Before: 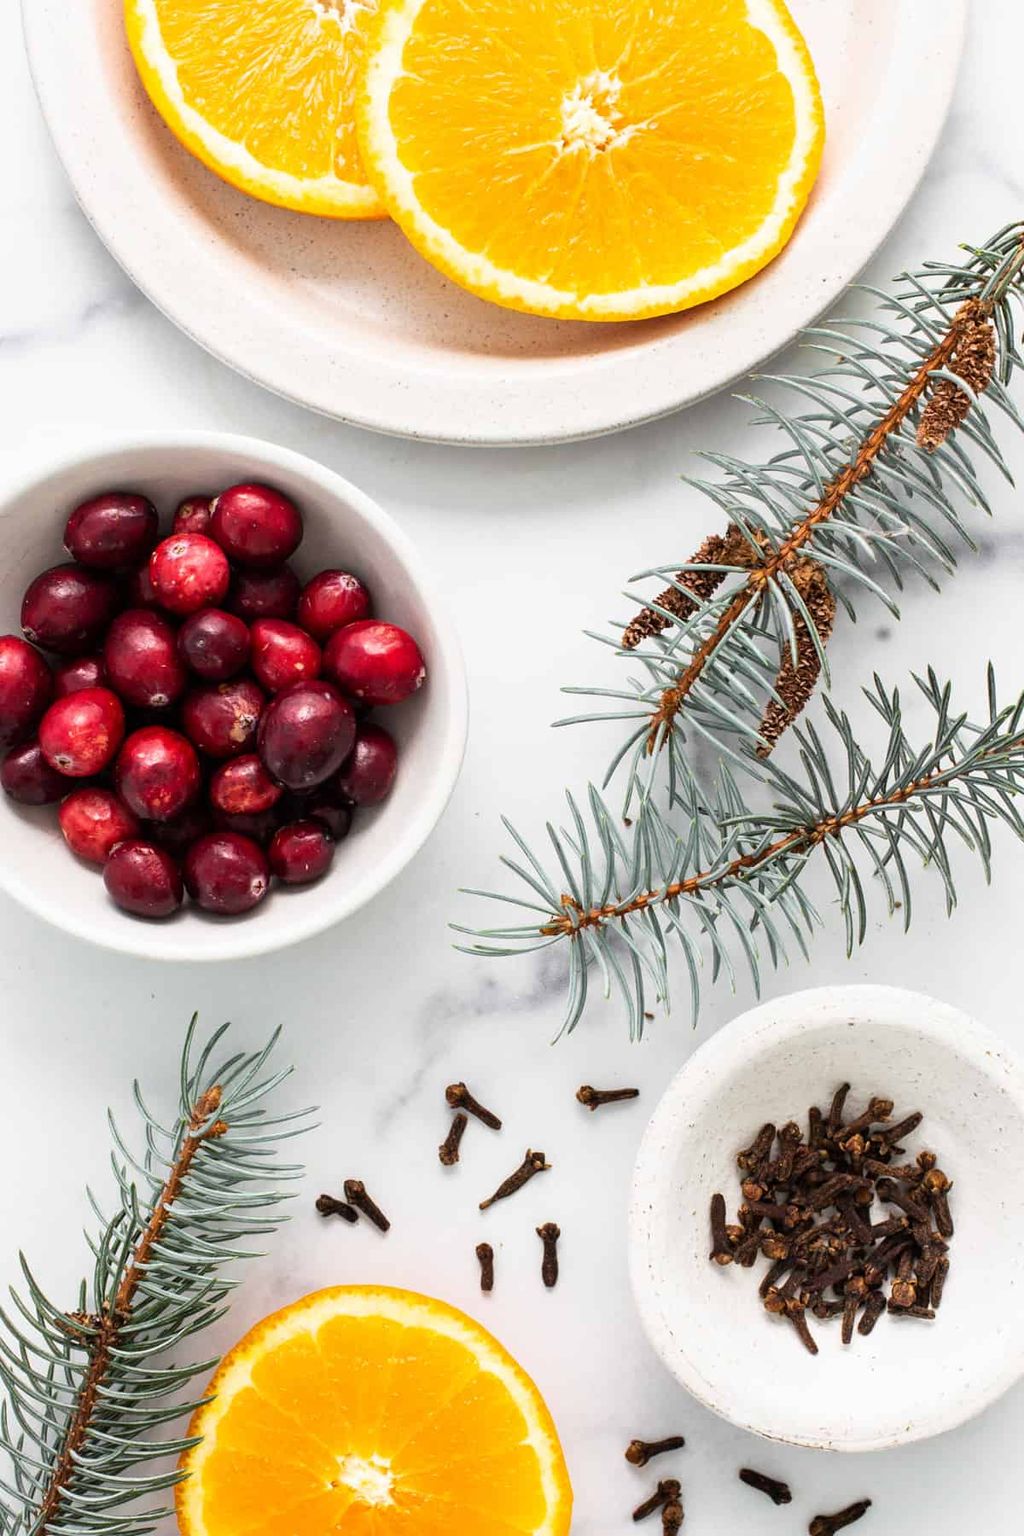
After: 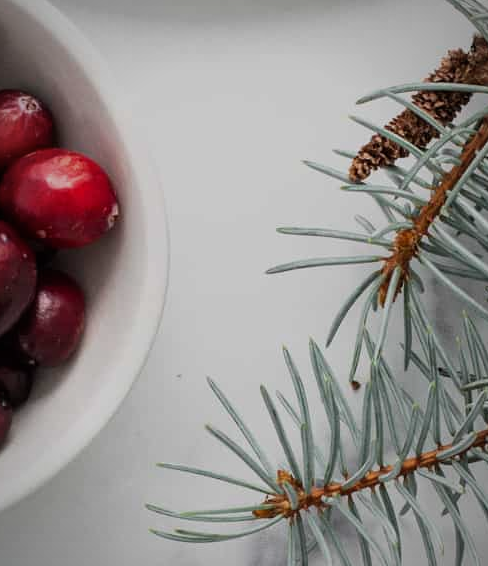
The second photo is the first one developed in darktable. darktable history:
crop: left 31.739%, top 32.145%, right 27.56%, bottom 36.355%
vignetting: fall-off radius 60.3%, brightness -0.397, saturation -0.301, automatic ratio true
levels: levels [0, 0.499, 1]
exposure: black level correction 0, exposure -0.687 EV, compensate highlight preservation false
